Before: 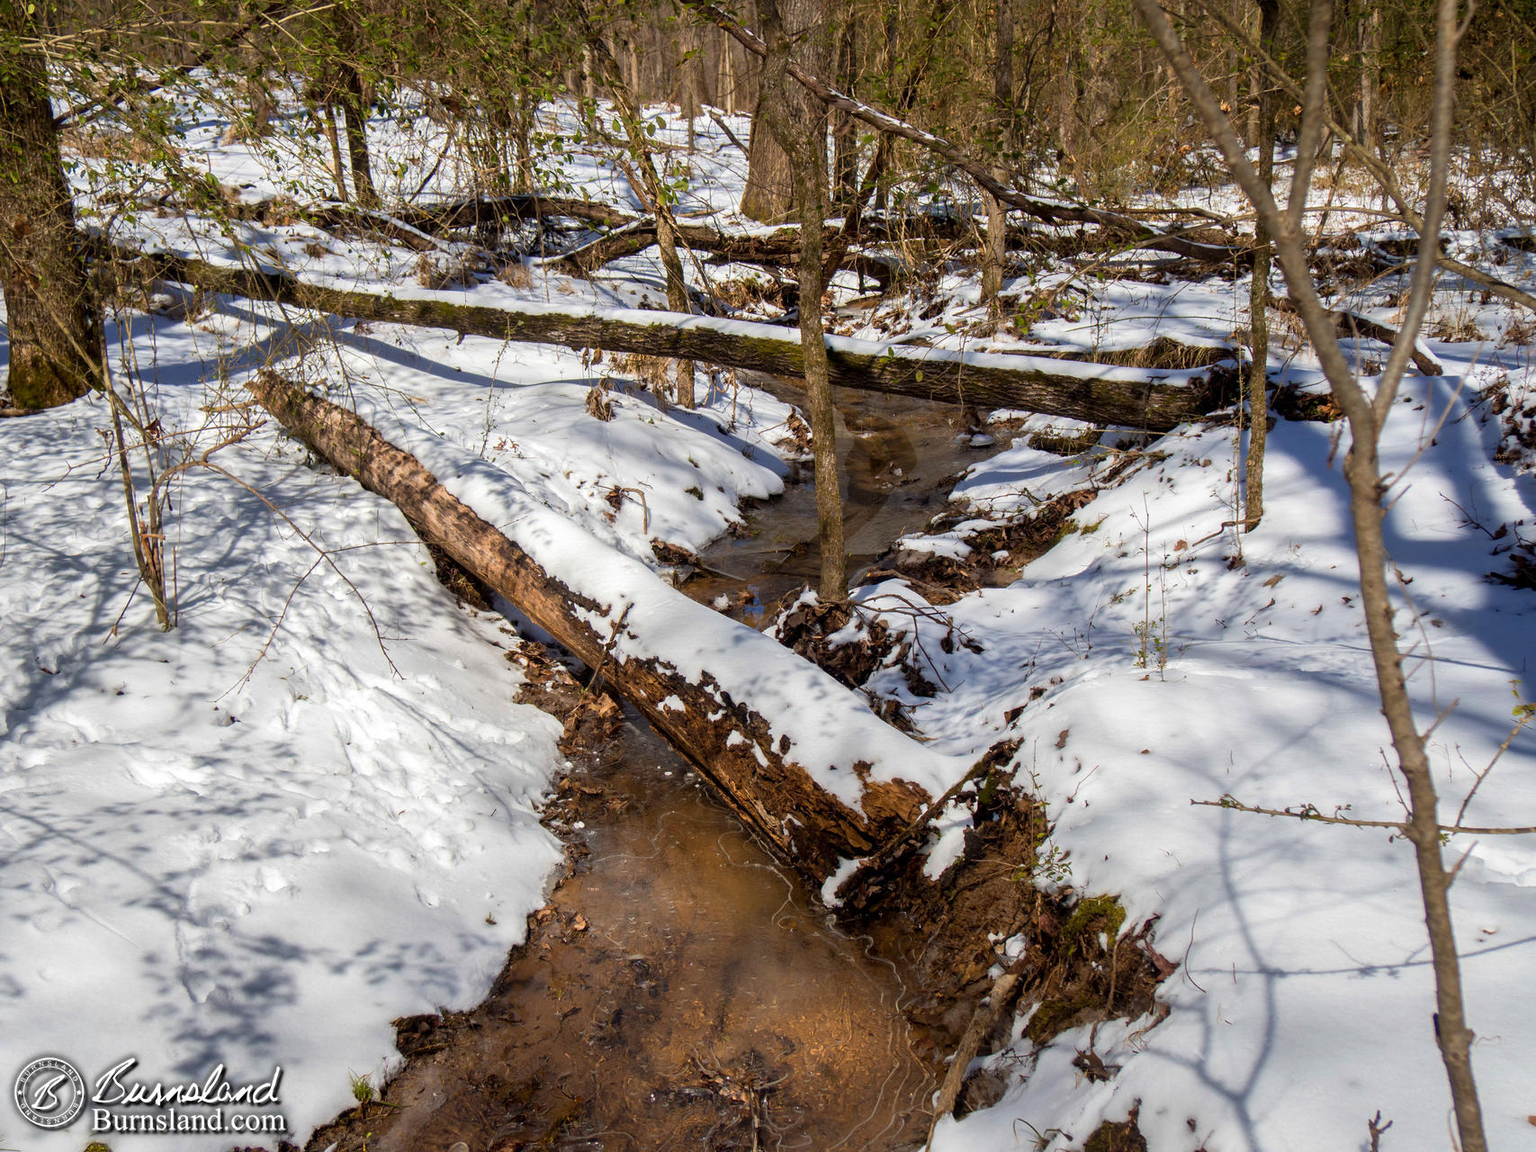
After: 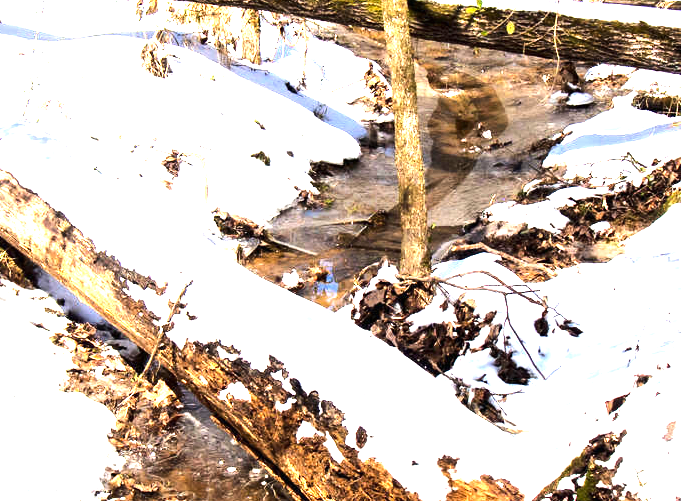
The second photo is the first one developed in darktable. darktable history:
tone equalizer: -8 EV -1.09 EV, -7 EV -0.986 EV, -6 EV -0.858 EV, -5 EV -0.585 EV, -3 EV 0.602 EV, -2 EV 0.857 EV, -1 EV 0.987 EV, +0 EV 1.08 EV, edges refinement/feathering 500, mask exposure compensation -1.57 EV, preserve details no
exposure: black level correction 0, exposure 1.909 EV, compensate highlight preservation false
crop: left 29.957%, top 30.508%, right 30.131%, bottom 30.286%
